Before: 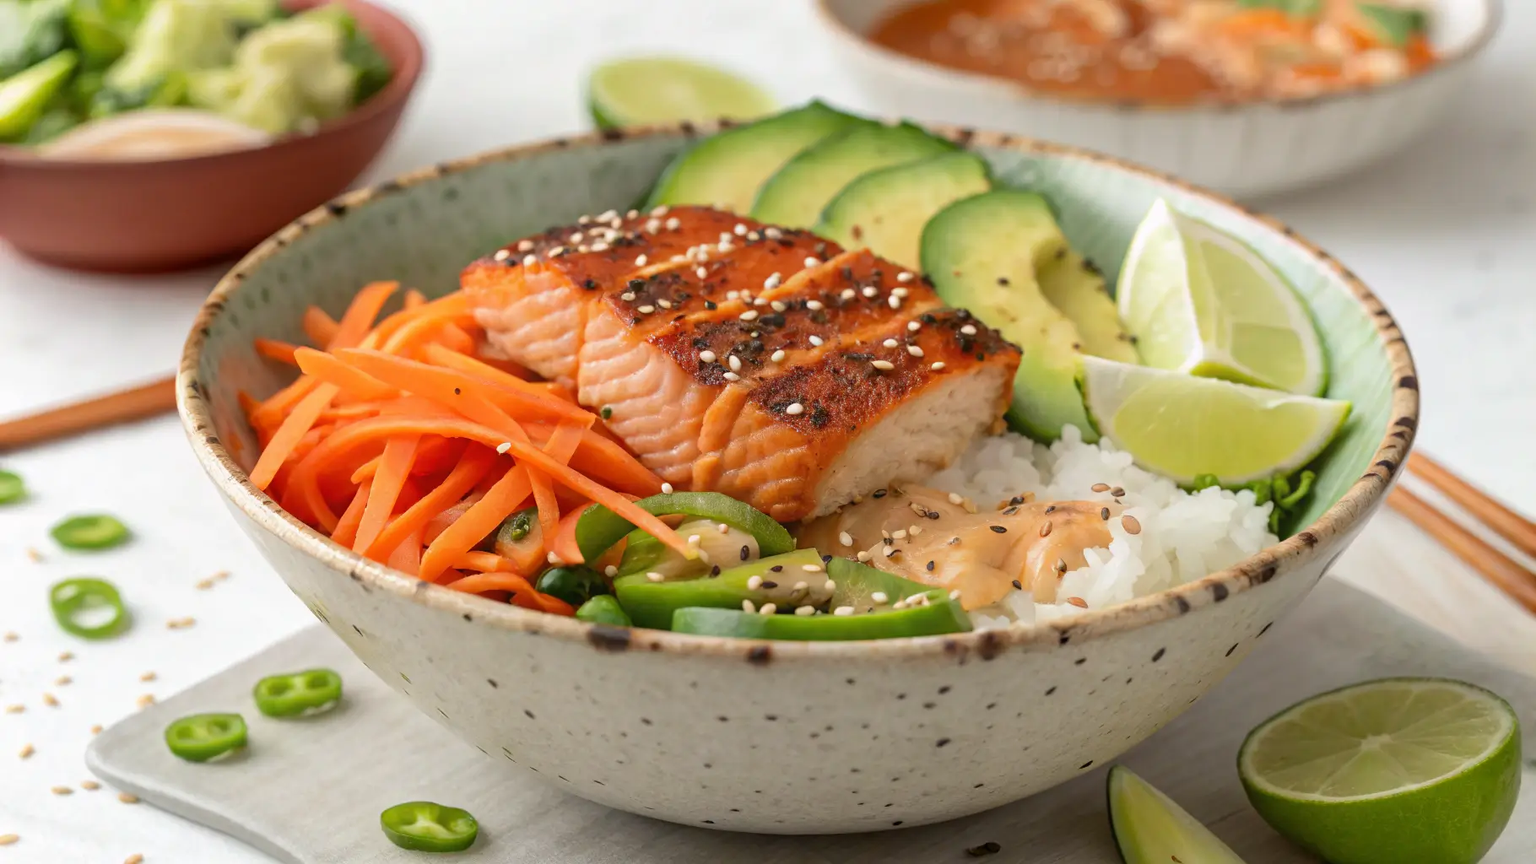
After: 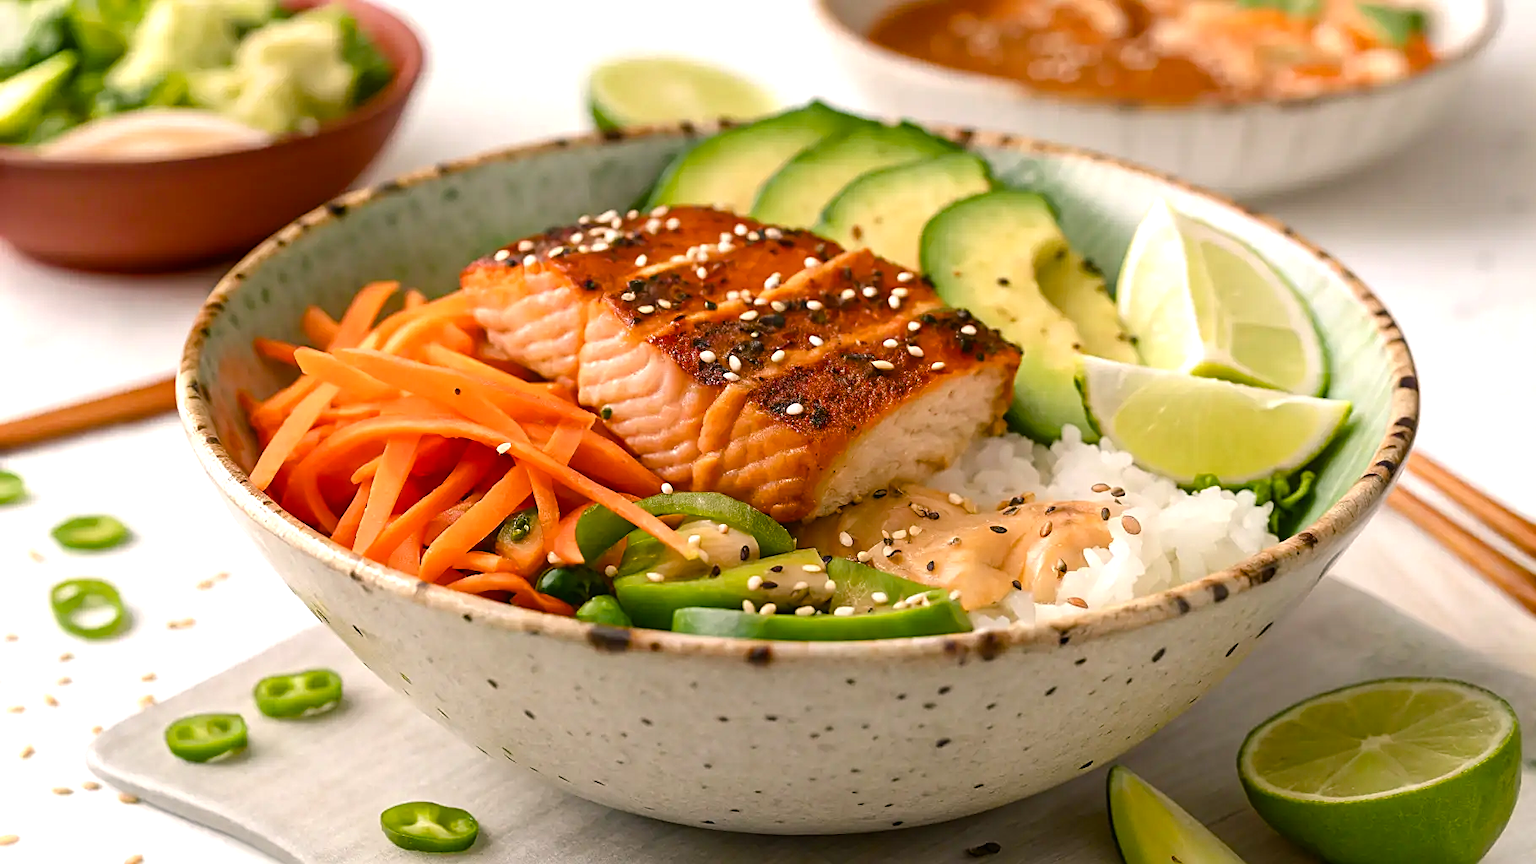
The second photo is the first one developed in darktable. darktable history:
sharpen: on, module defaults
color balance rgb: shadows lift › chroma 1%, shadows lift › hue 217.2°, power › hue 310.8°, highlights gain › chroma 2%, highlights gain › hue 44.4°, global offset › luminance 0.25%, global offset › hue 171.6°, perceptual saturation grading › global saturation 14.09%, perceptual saturation grading › highlights -30%, perceptual saturation grading › shadows 50.67%, global vibrance 25%, contrast 20%
